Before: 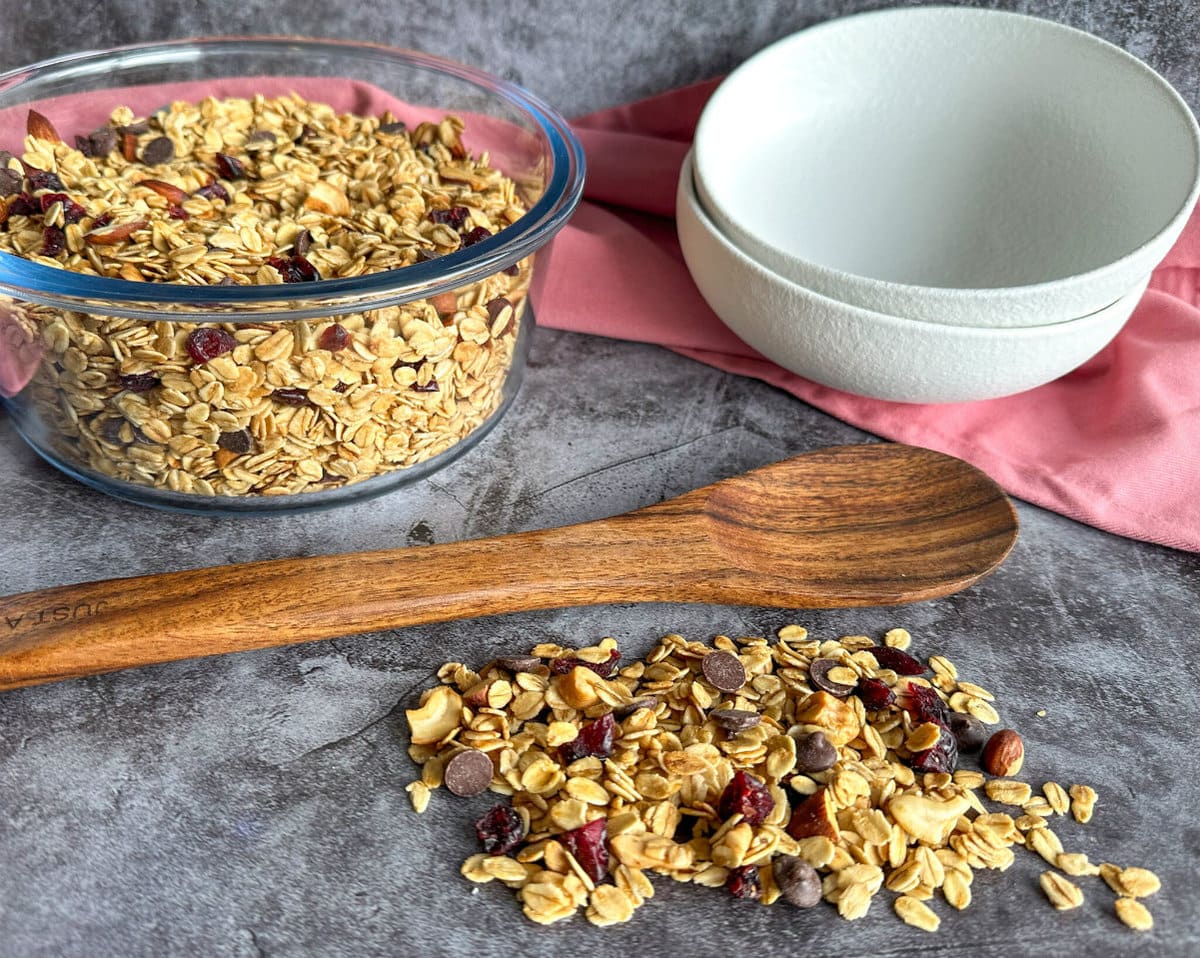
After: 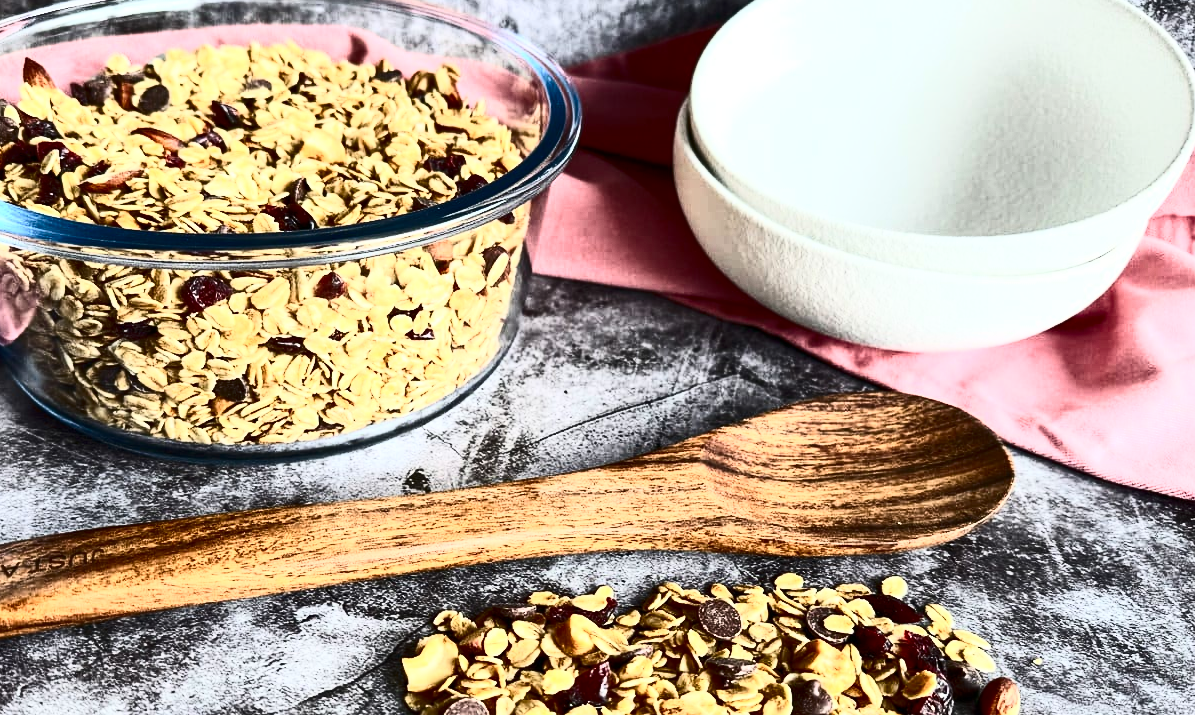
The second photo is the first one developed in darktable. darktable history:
crop: left 0.387%, top 5.469%, bottom 19.809%
contrast brightness saturation: contrast 0.93, brightness 0.2
